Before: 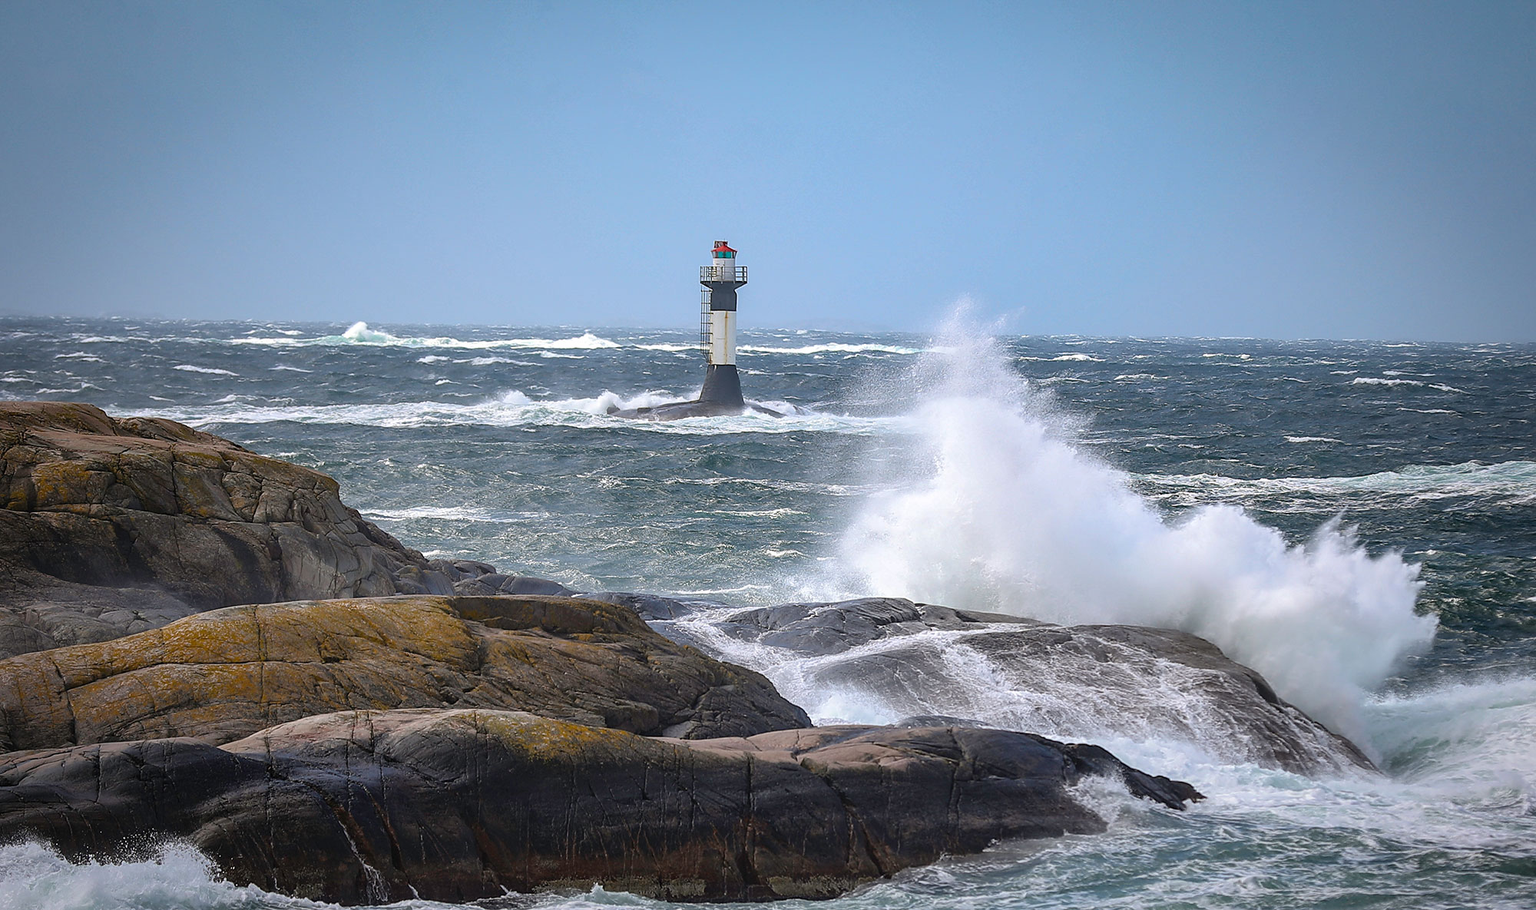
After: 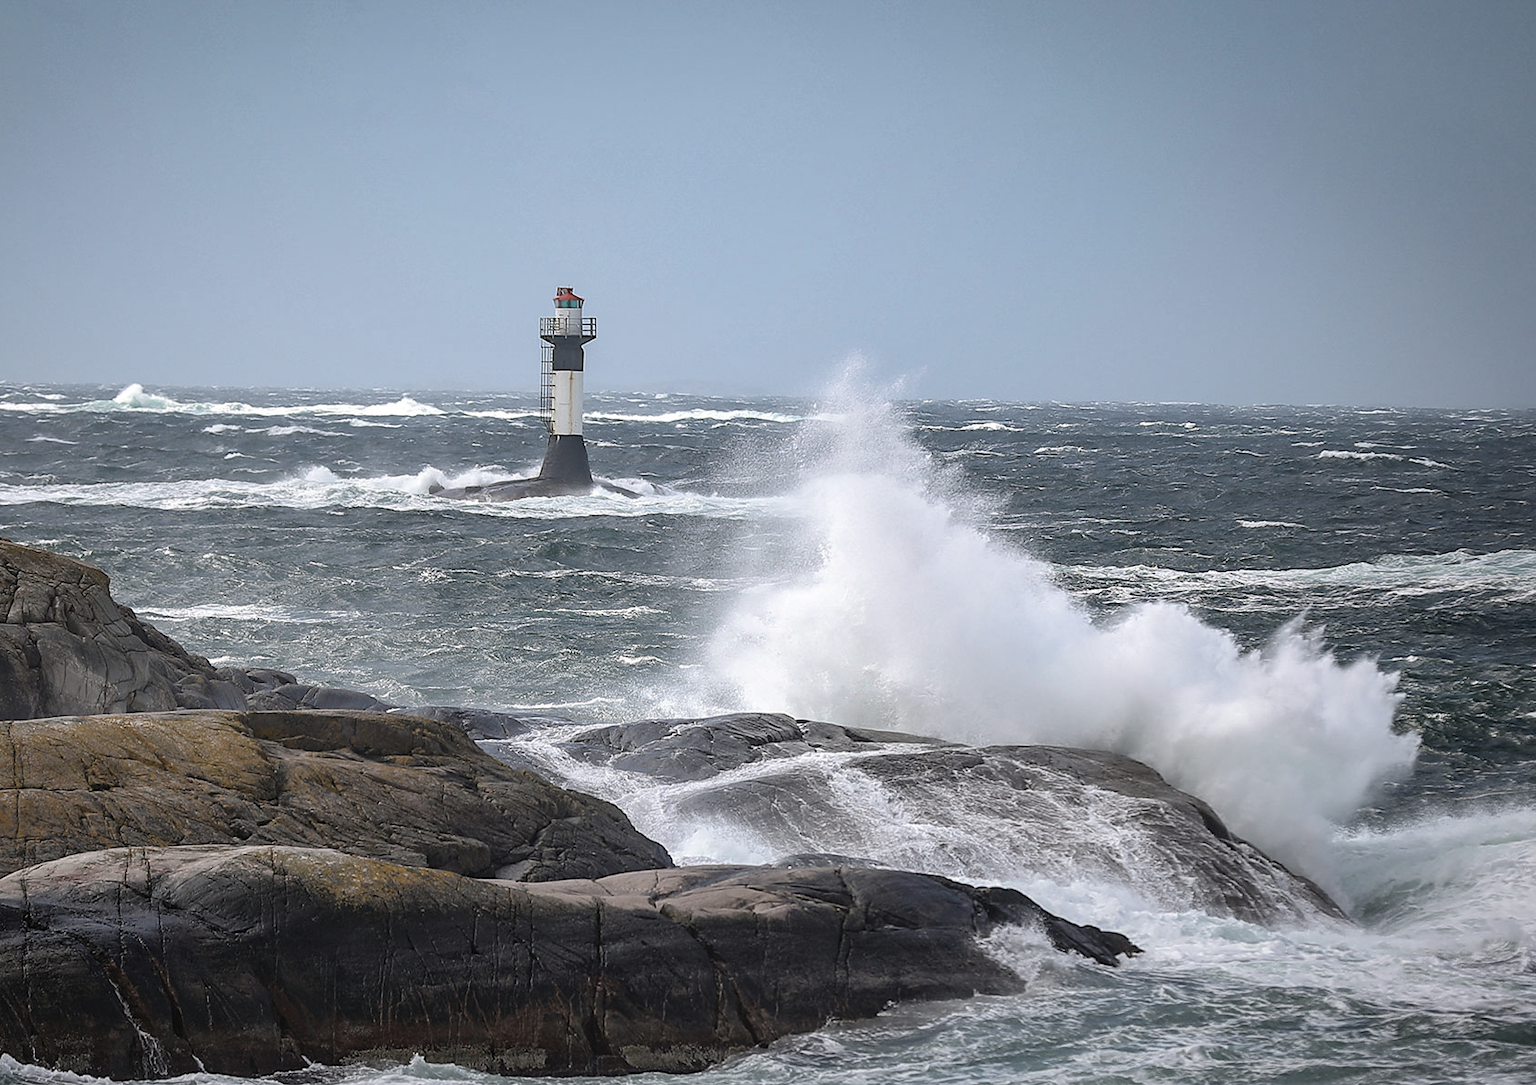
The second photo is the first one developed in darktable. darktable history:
color correction: saturation 0.57
crop: left 16.145%
